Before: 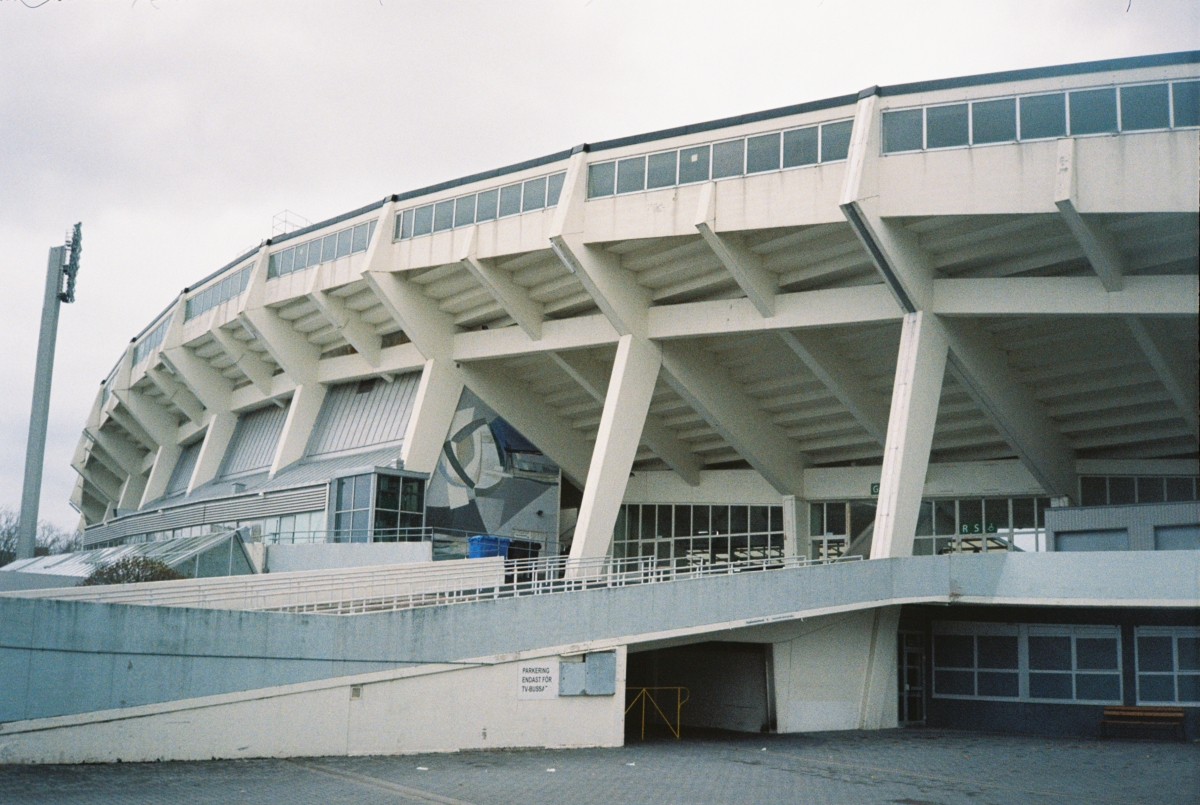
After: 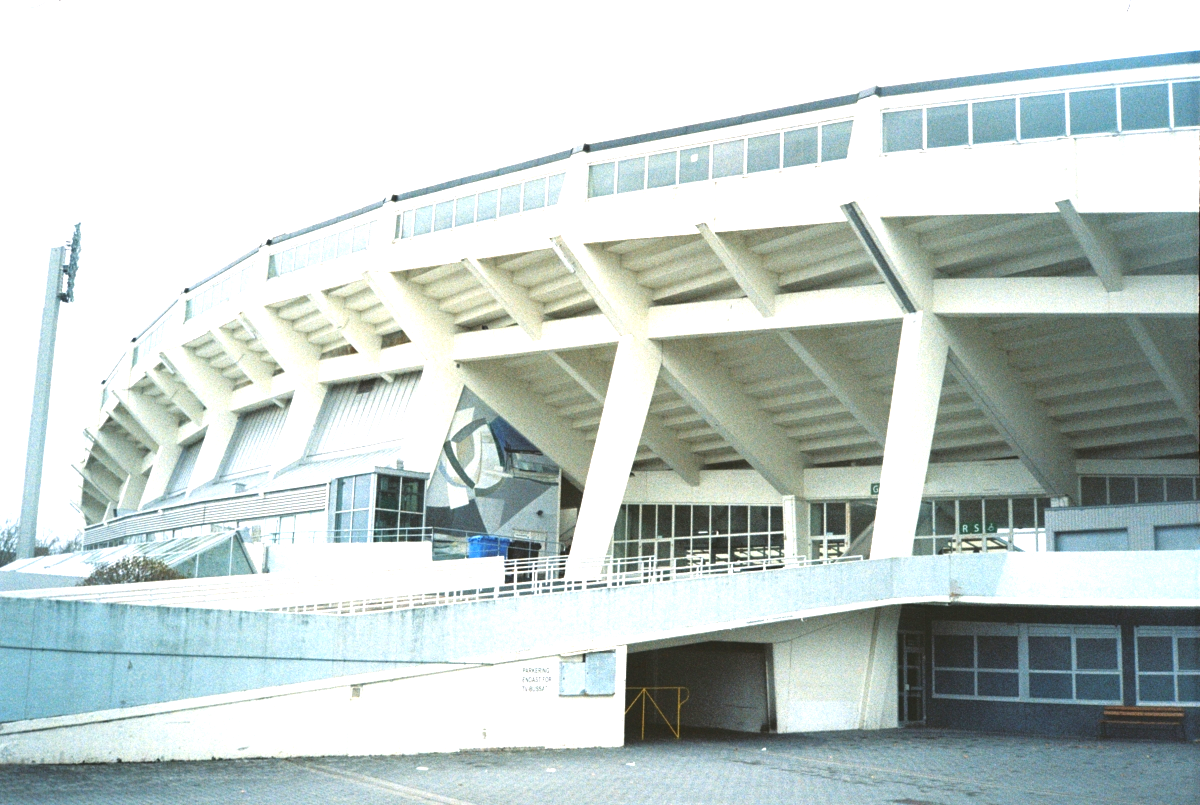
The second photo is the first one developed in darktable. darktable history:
exposure: black level correction 0, exposure 1.442 EV, compensate highlight preservation false
